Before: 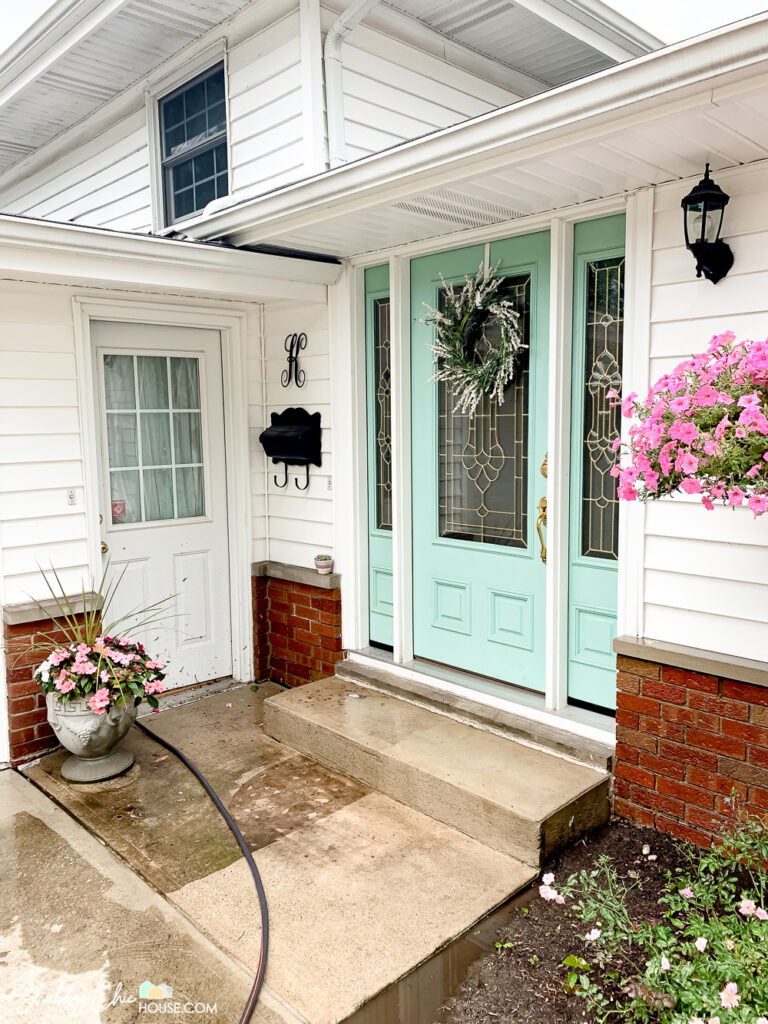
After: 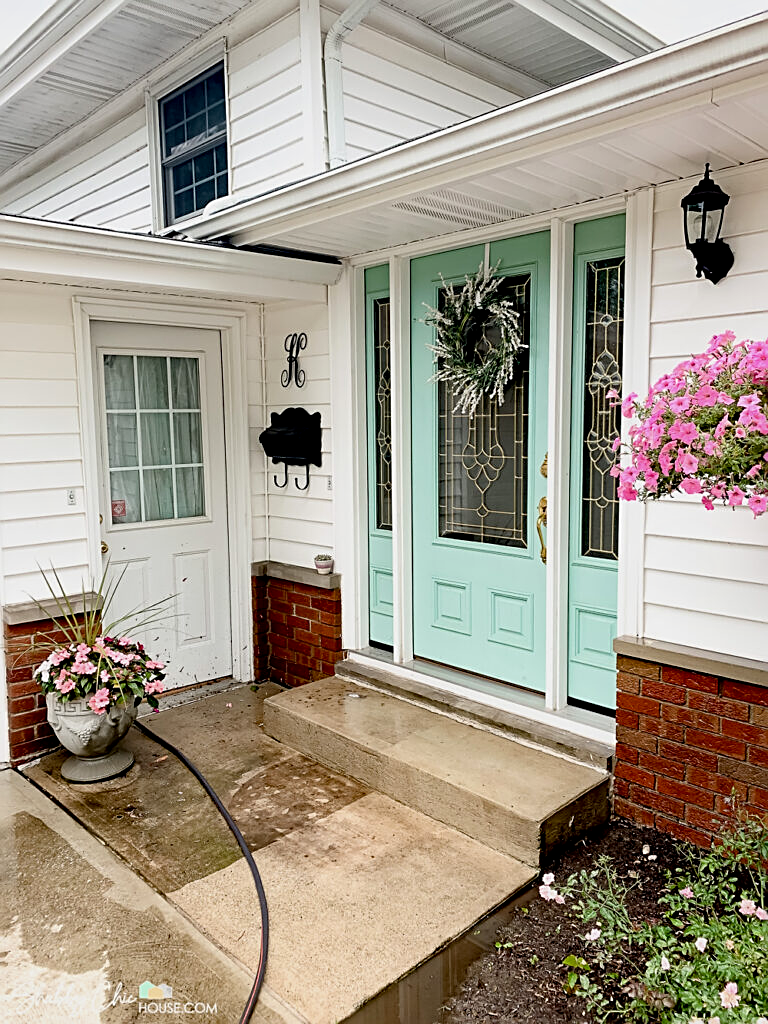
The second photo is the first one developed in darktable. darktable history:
exposure: black level correction 0.009, exposure -0.635 EV, compensate exposure bias true, compensate highlight preservation false
haze removal: compatibility mode true, adaptive false
sharpen: on, module defaults
tone equalizer: -8 EV -0.456 EV, -7 EV -0.39 EV, -6 EV -0.369 EV, -5 EV -0.244 EV, -3 EV 0.189 EV, -2 EV 0.305 EV, -1 EV 0.392 EV, +0 EV 0.401 EV
